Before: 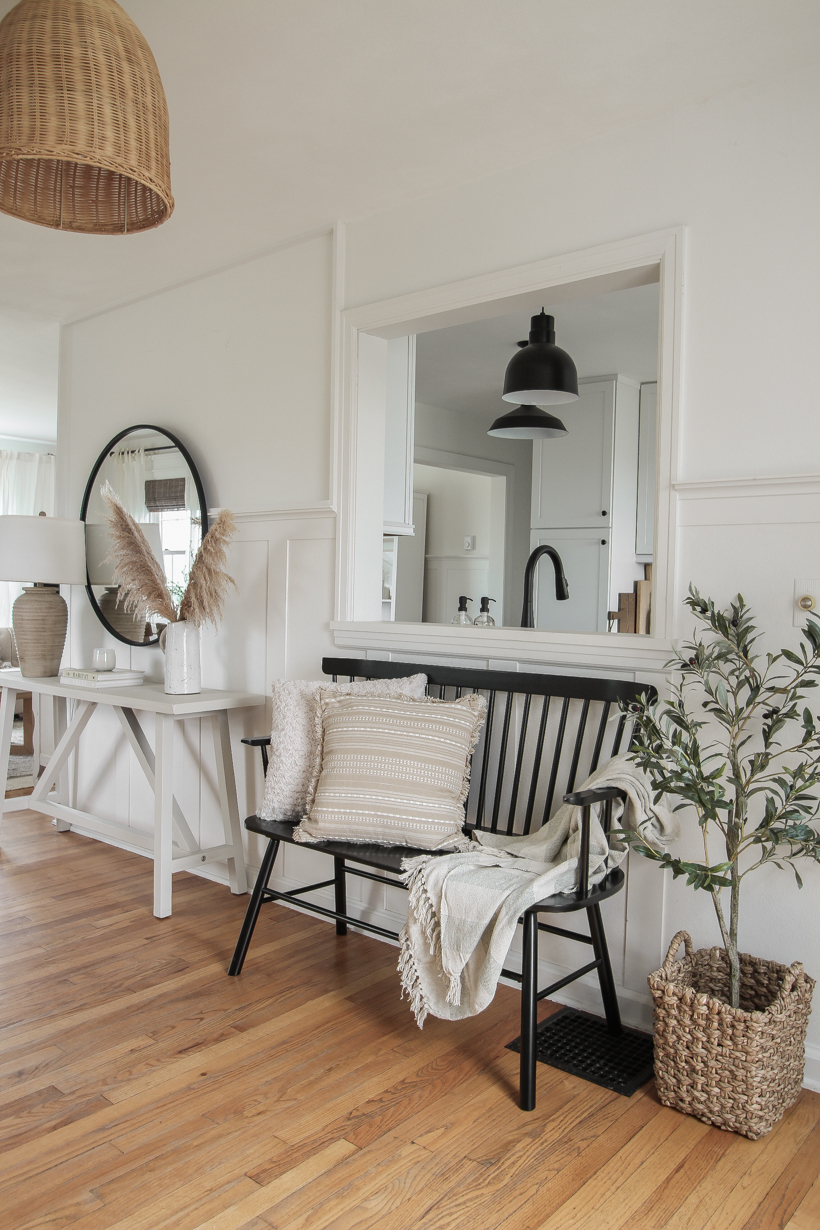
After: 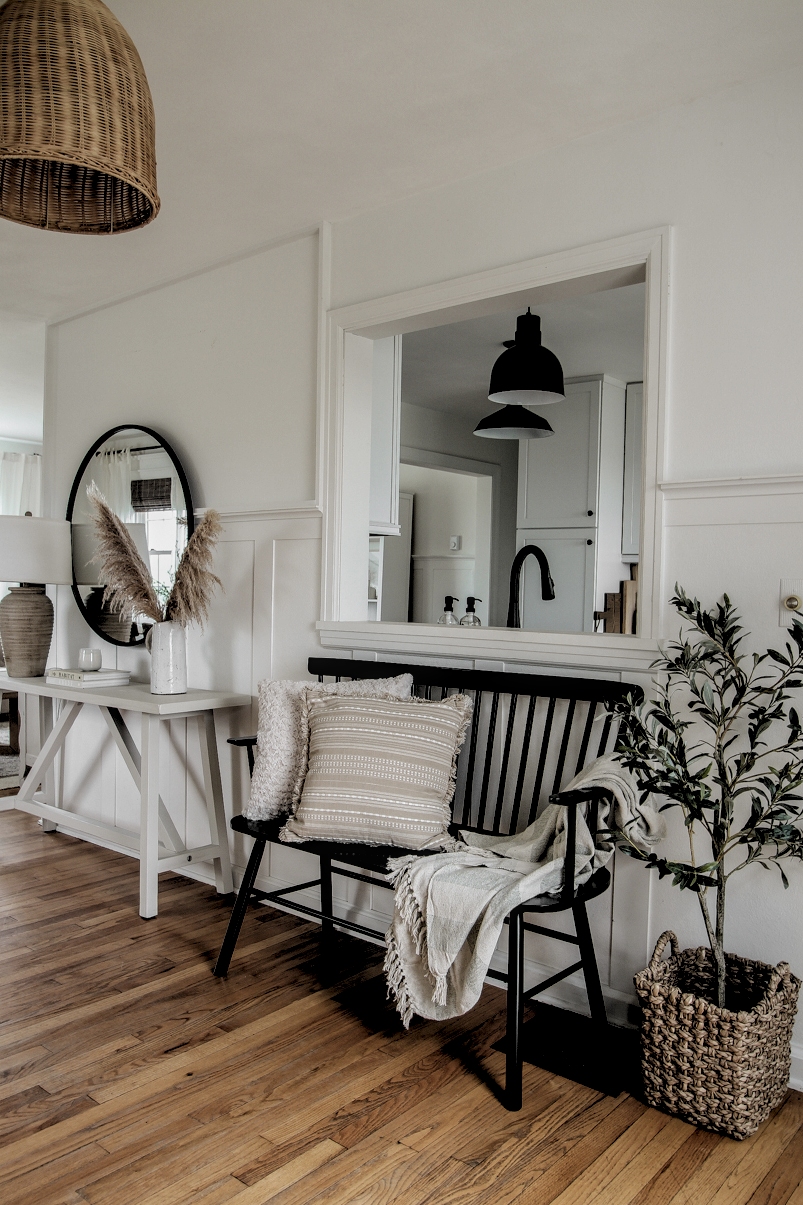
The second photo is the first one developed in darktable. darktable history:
crop: left 1.743%, right 0.268%, bottom 2.011%
exposure: black level correction 0.009, exposure -0.637 EV, compensate highlight preservation false
tone equalizer: -8 EV -0.417 EV, -7 EV -0.389 EV, -6 EV -0.333 EV, -5 EV -0.222 EV, -3 EV 0.222 EV, -2 EV 0.333 EV, -1 EV 0.389 EV, +0 EV 0.417 EV, edges refinement/feathering 500, mask exposure compensation -1.57 EV, preserve details no
rgb levels: levels [[0.034, 0.472, 0.904], [0, 0.5, 1], [0, 0.5, 1]]
local contrast: on, module defaults
